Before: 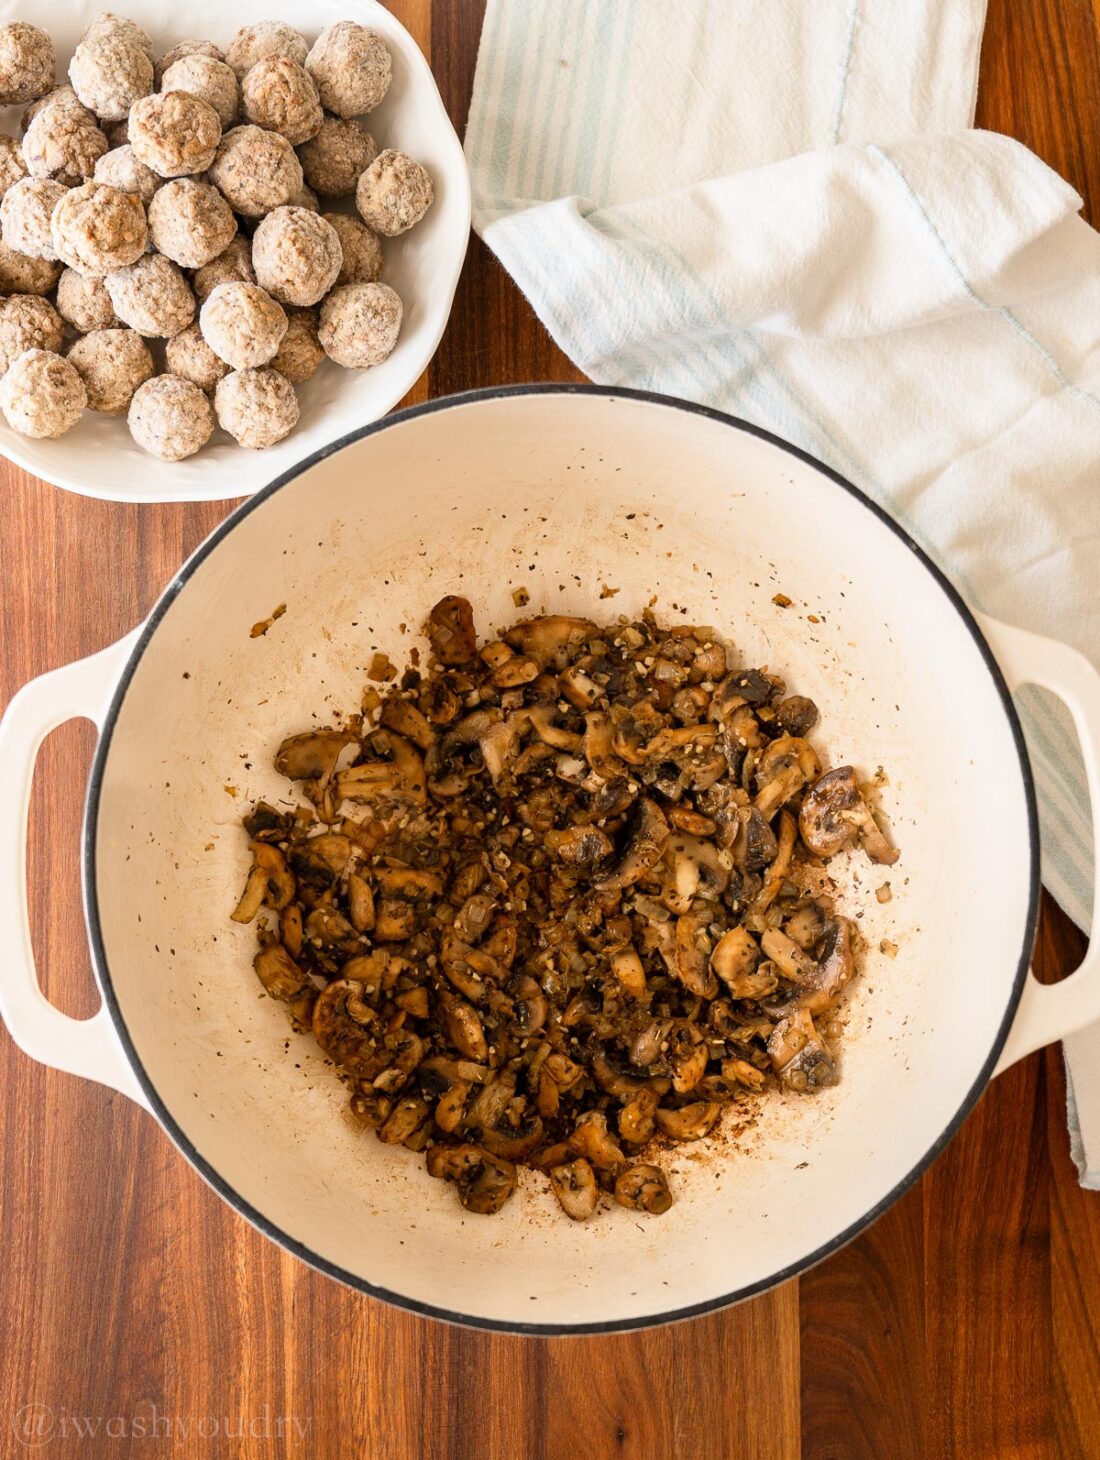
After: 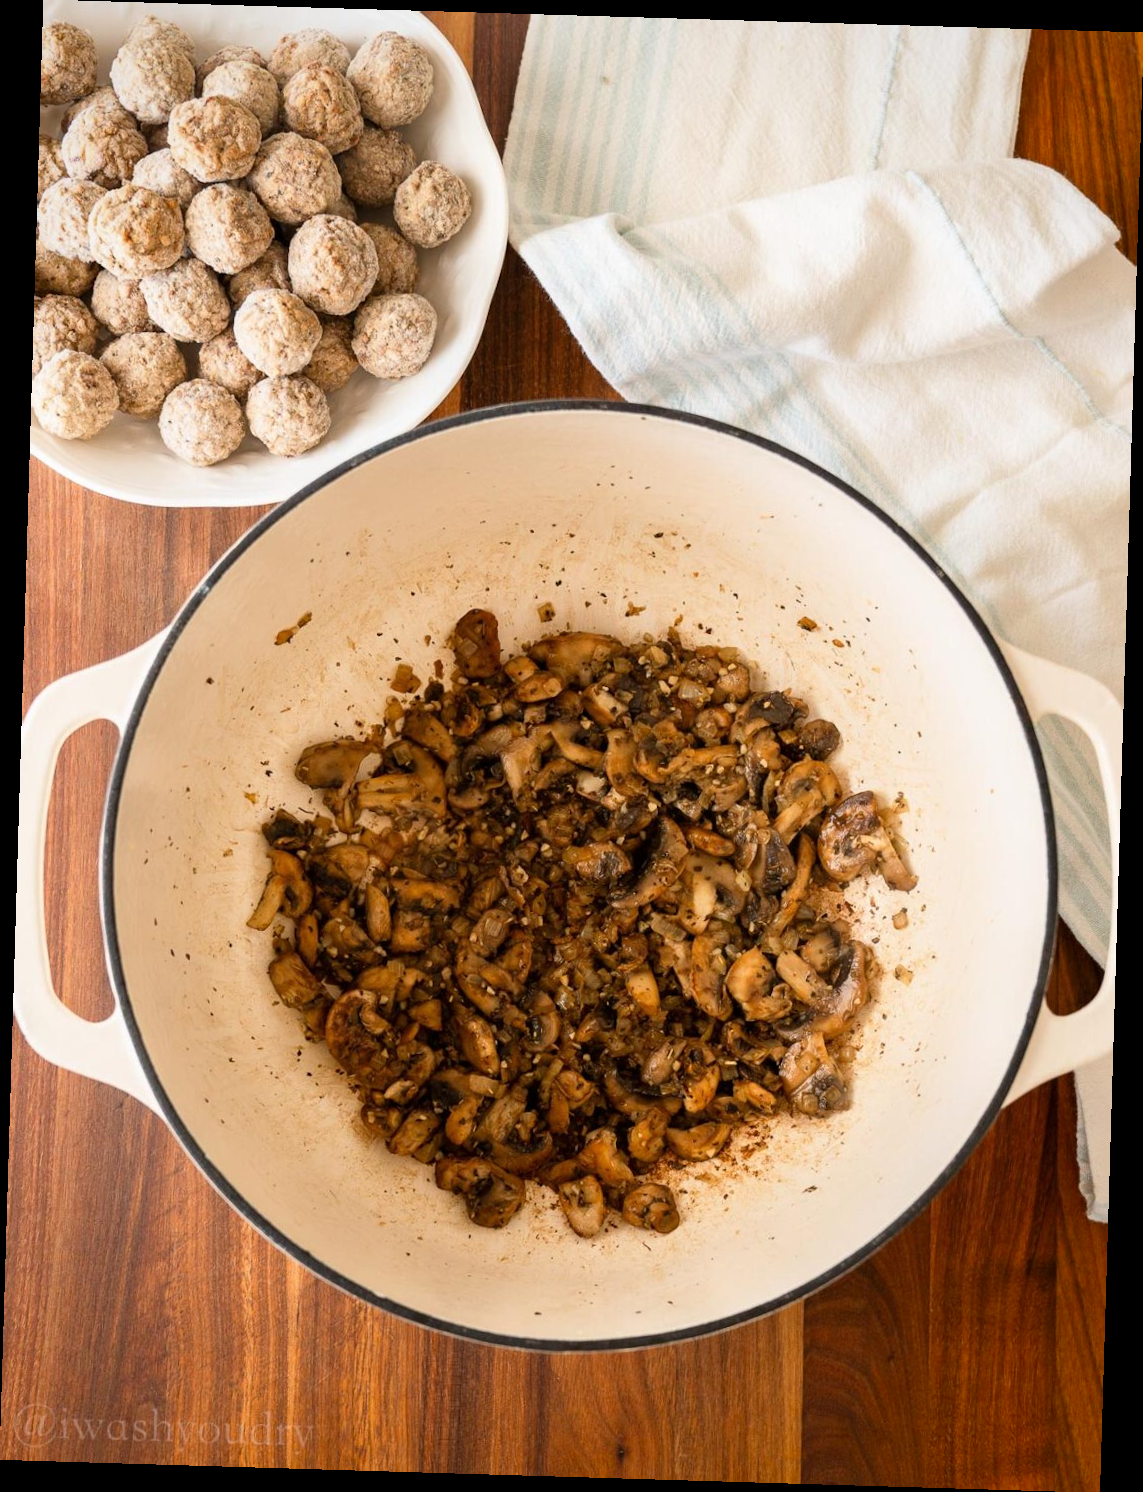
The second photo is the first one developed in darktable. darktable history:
vignetting: brightness -0.233, saturation 0.141
rotate and perspective: rotation 1.72°, automatic cropping off
